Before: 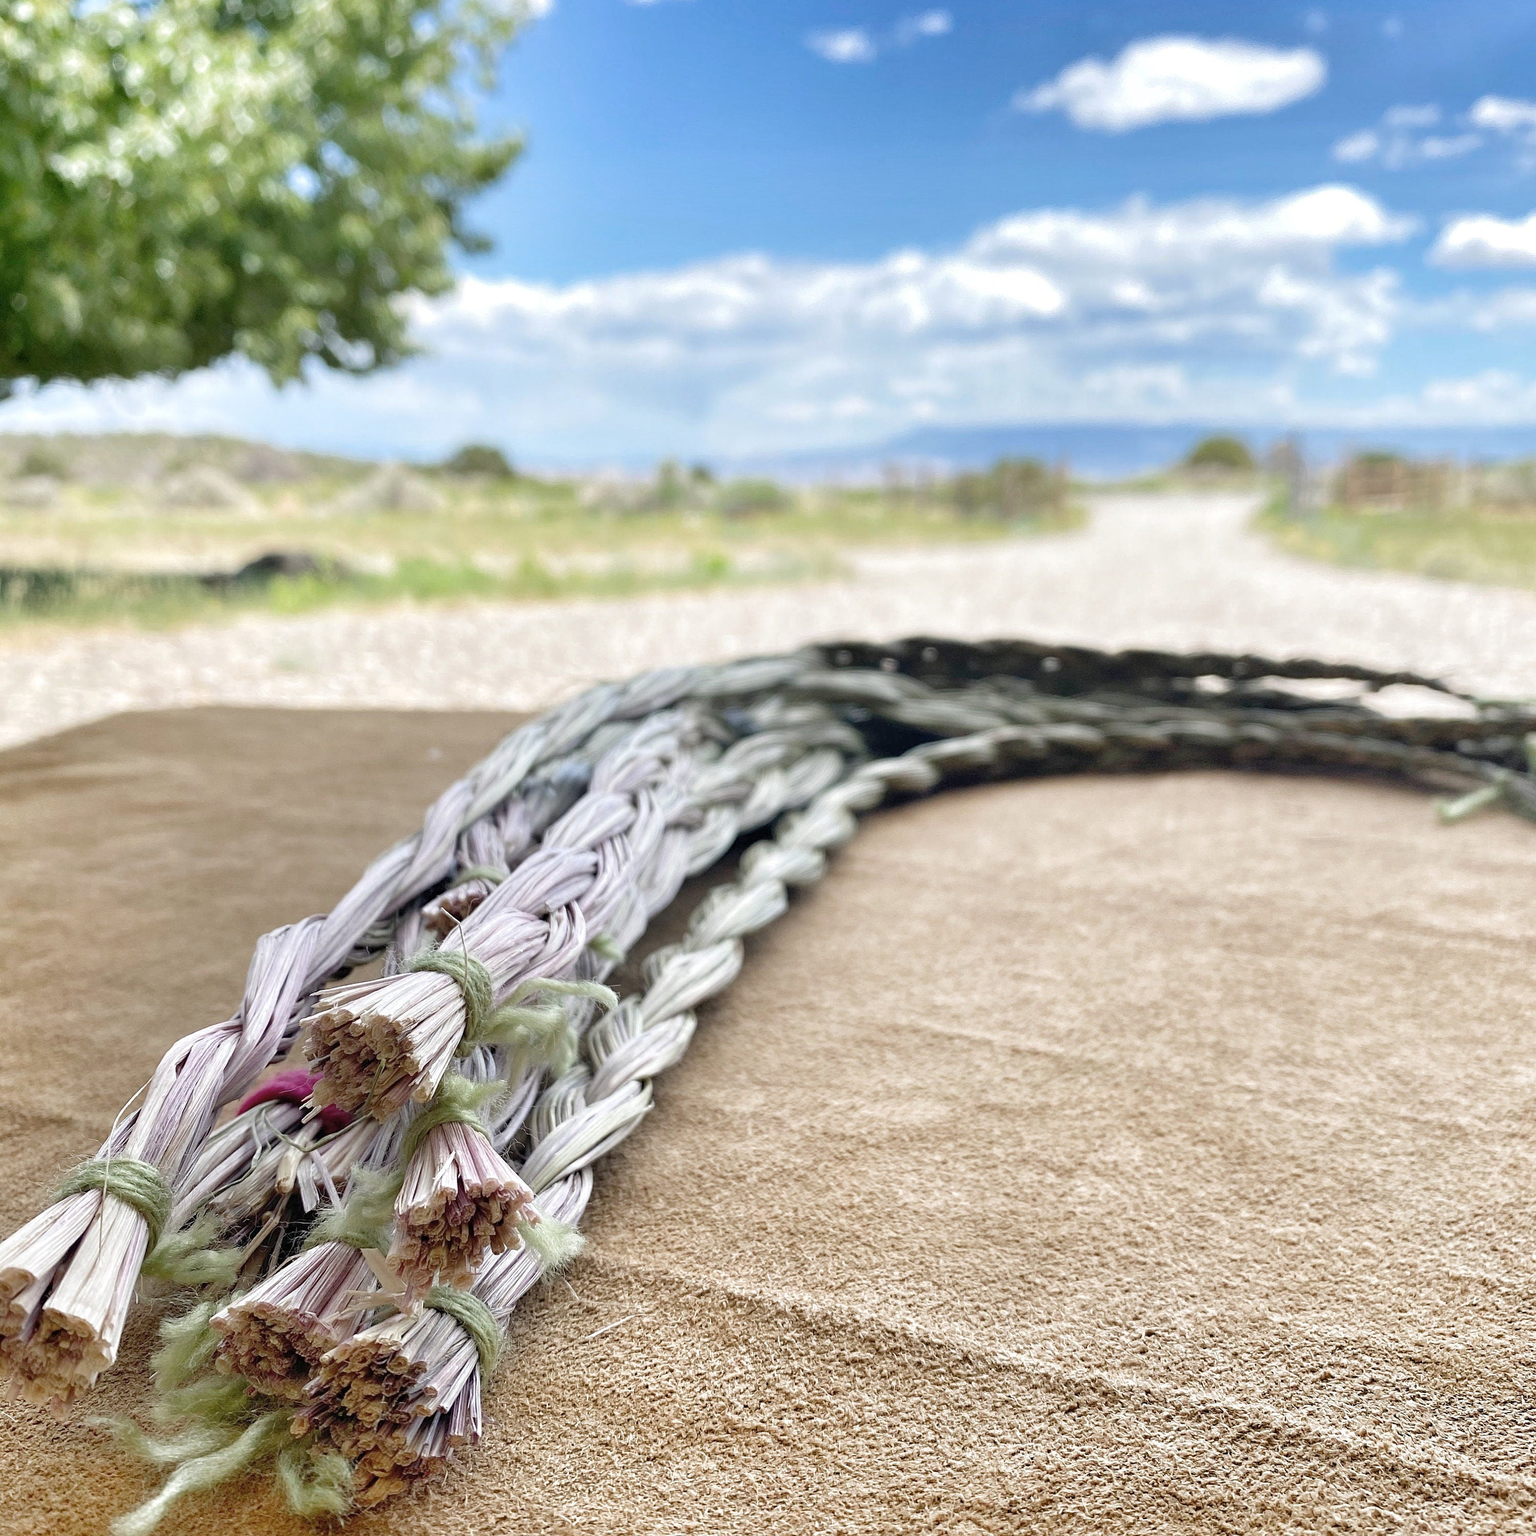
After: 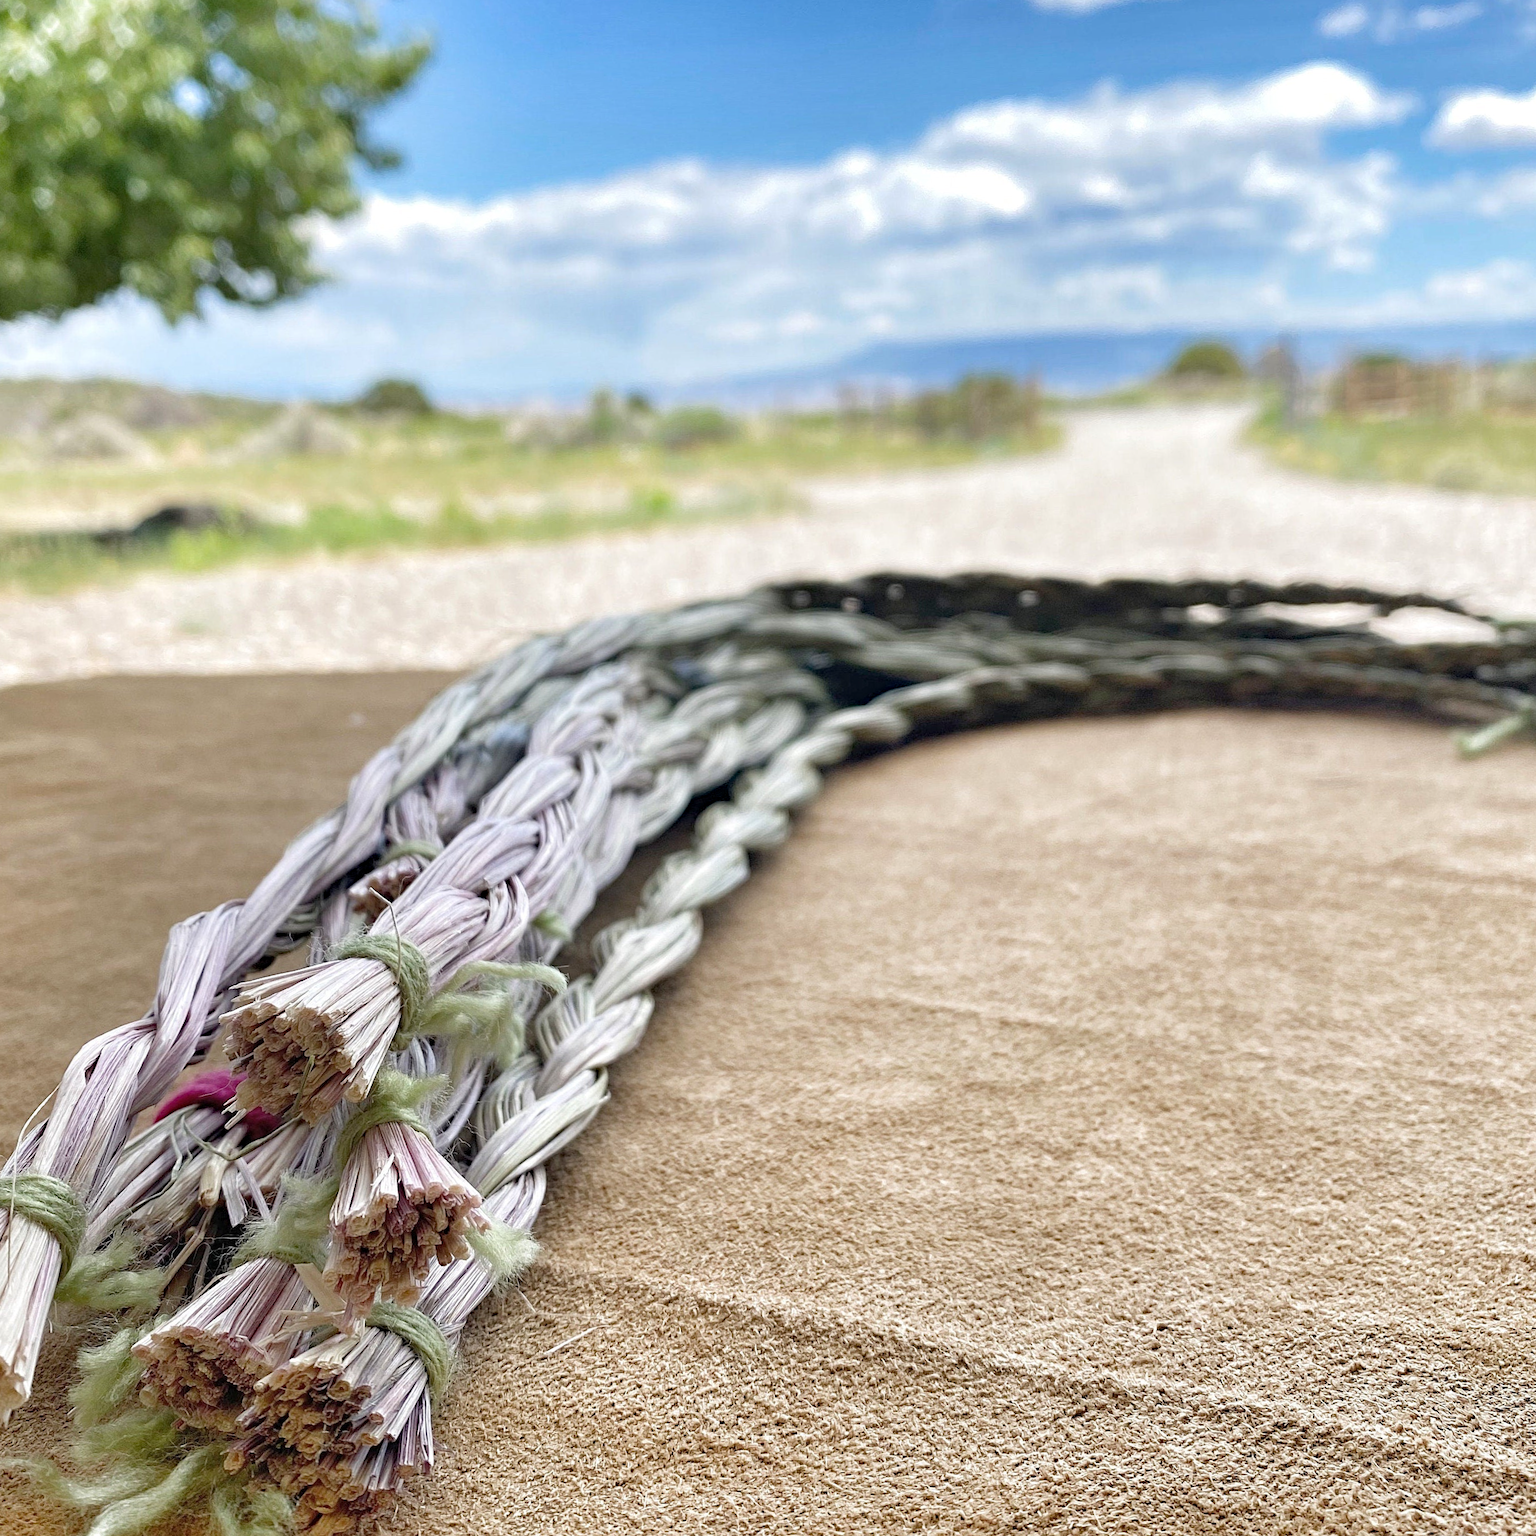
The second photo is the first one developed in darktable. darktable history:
base curve: exposure shift 0, preserve colors none
crop and rotate: angle 1.96°, left 5.673%, top 5.673%
haze removal: compatibility mode true, adaptive false
